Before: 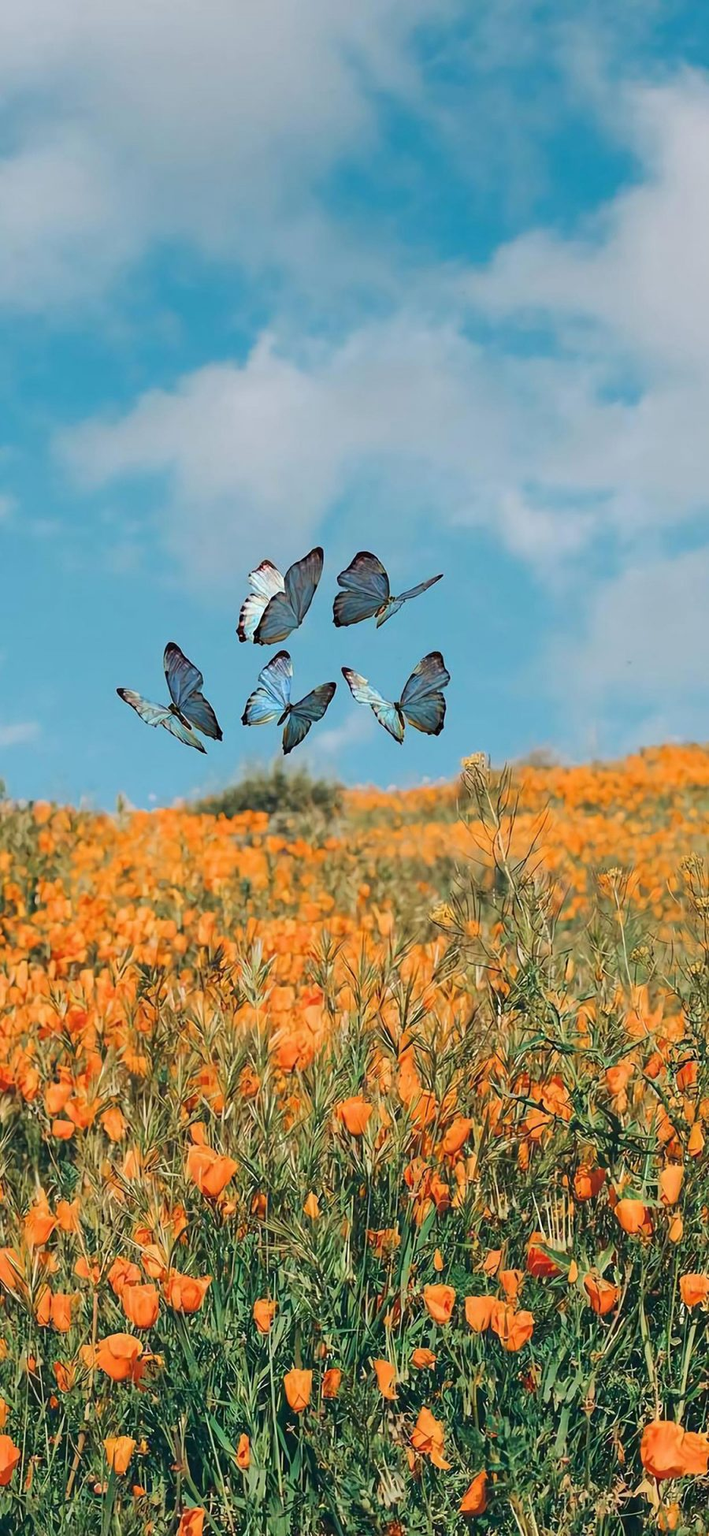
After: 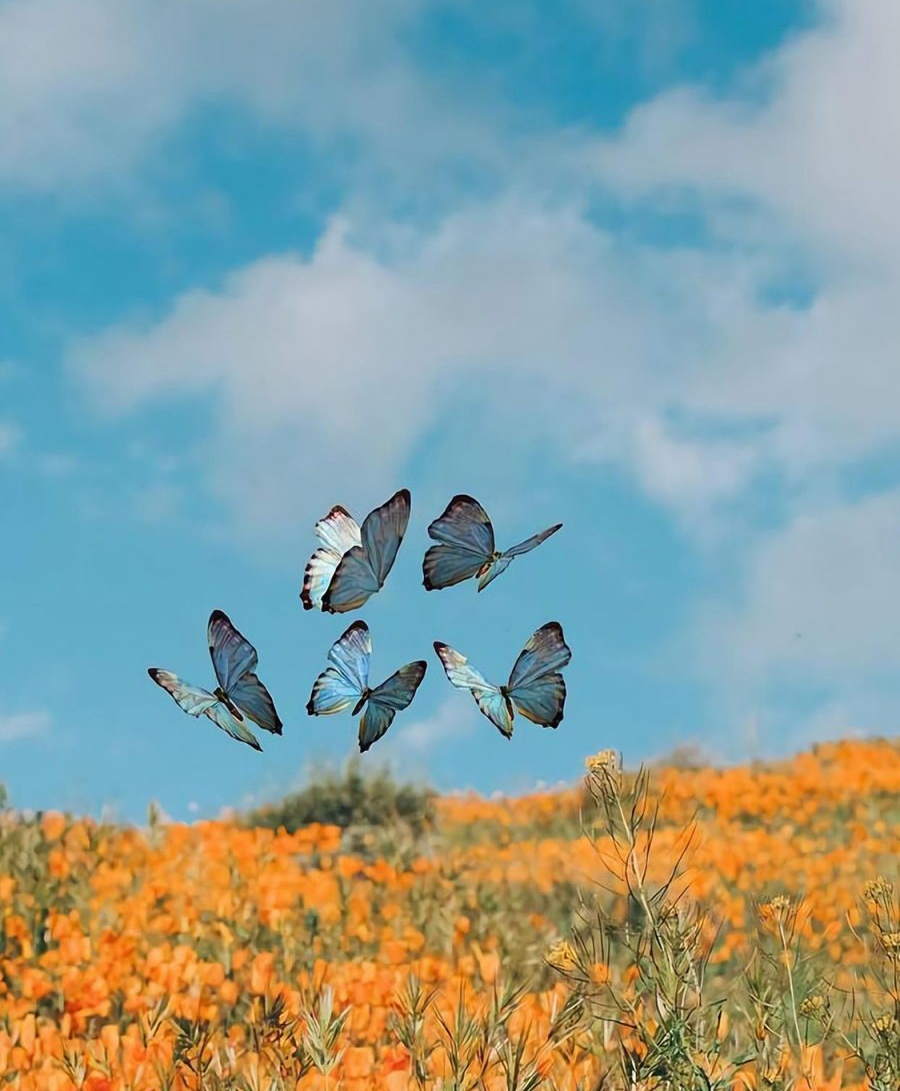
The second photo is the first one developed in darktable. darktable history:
crop and rotate: top 10.529%, bottom 33.482%
